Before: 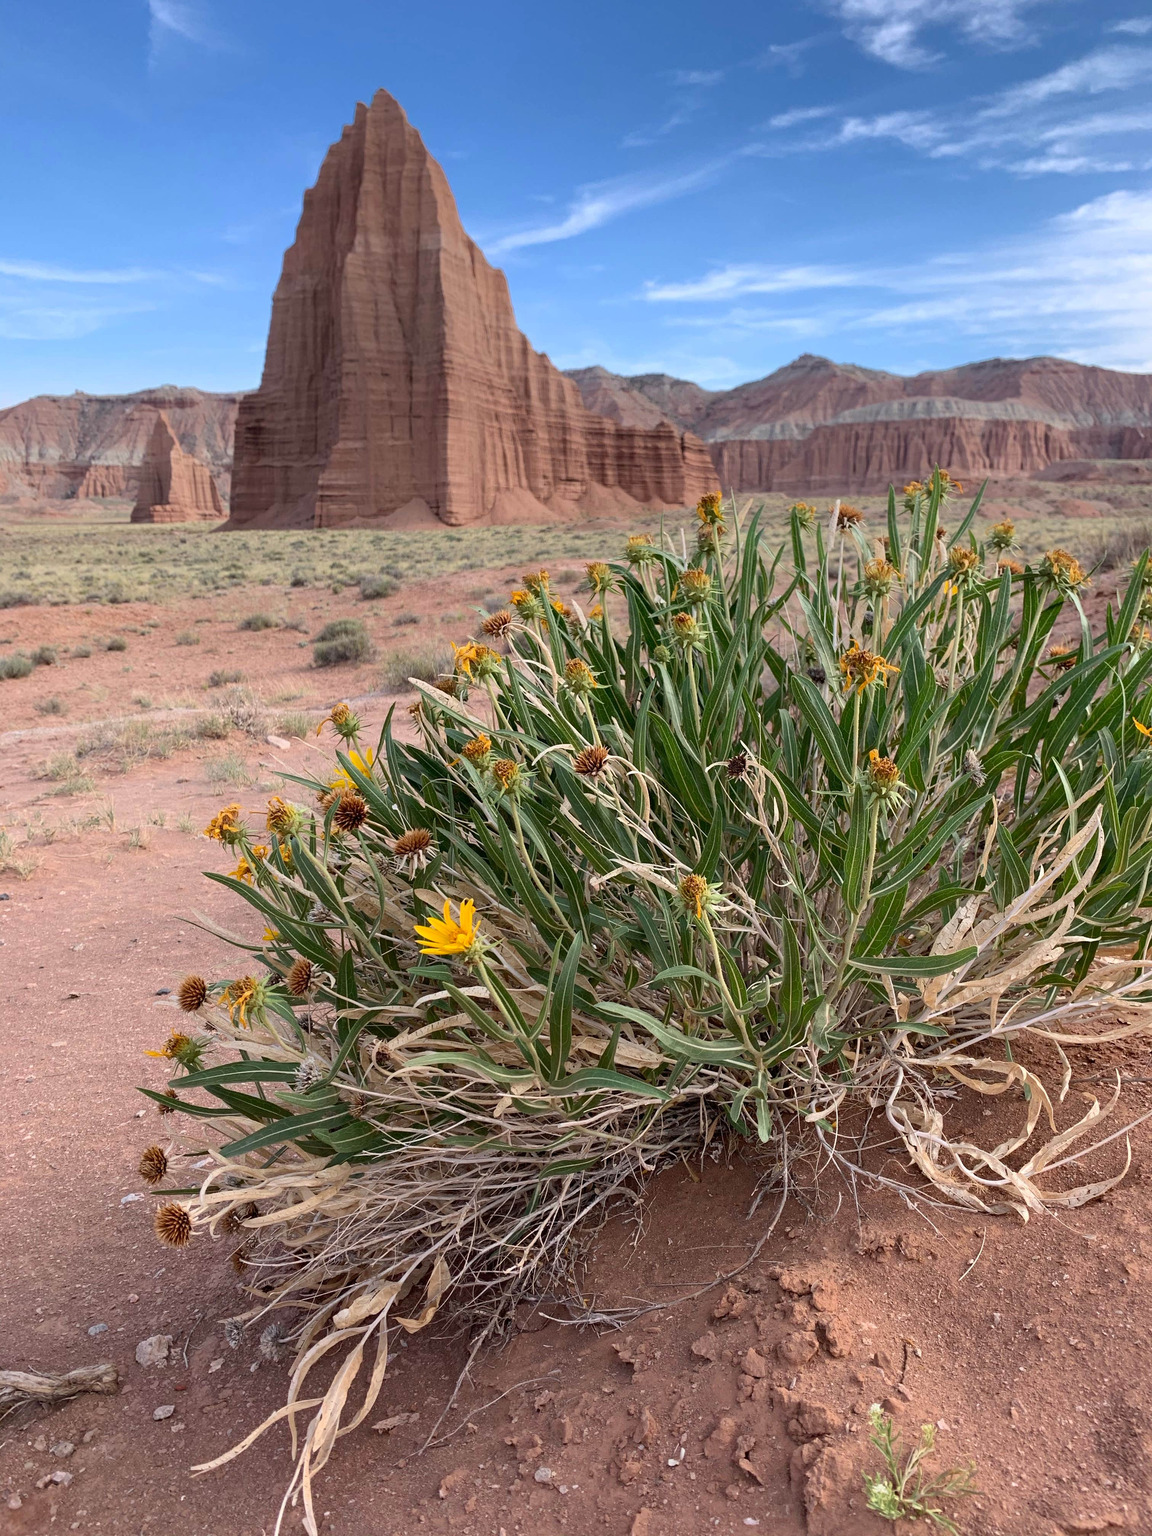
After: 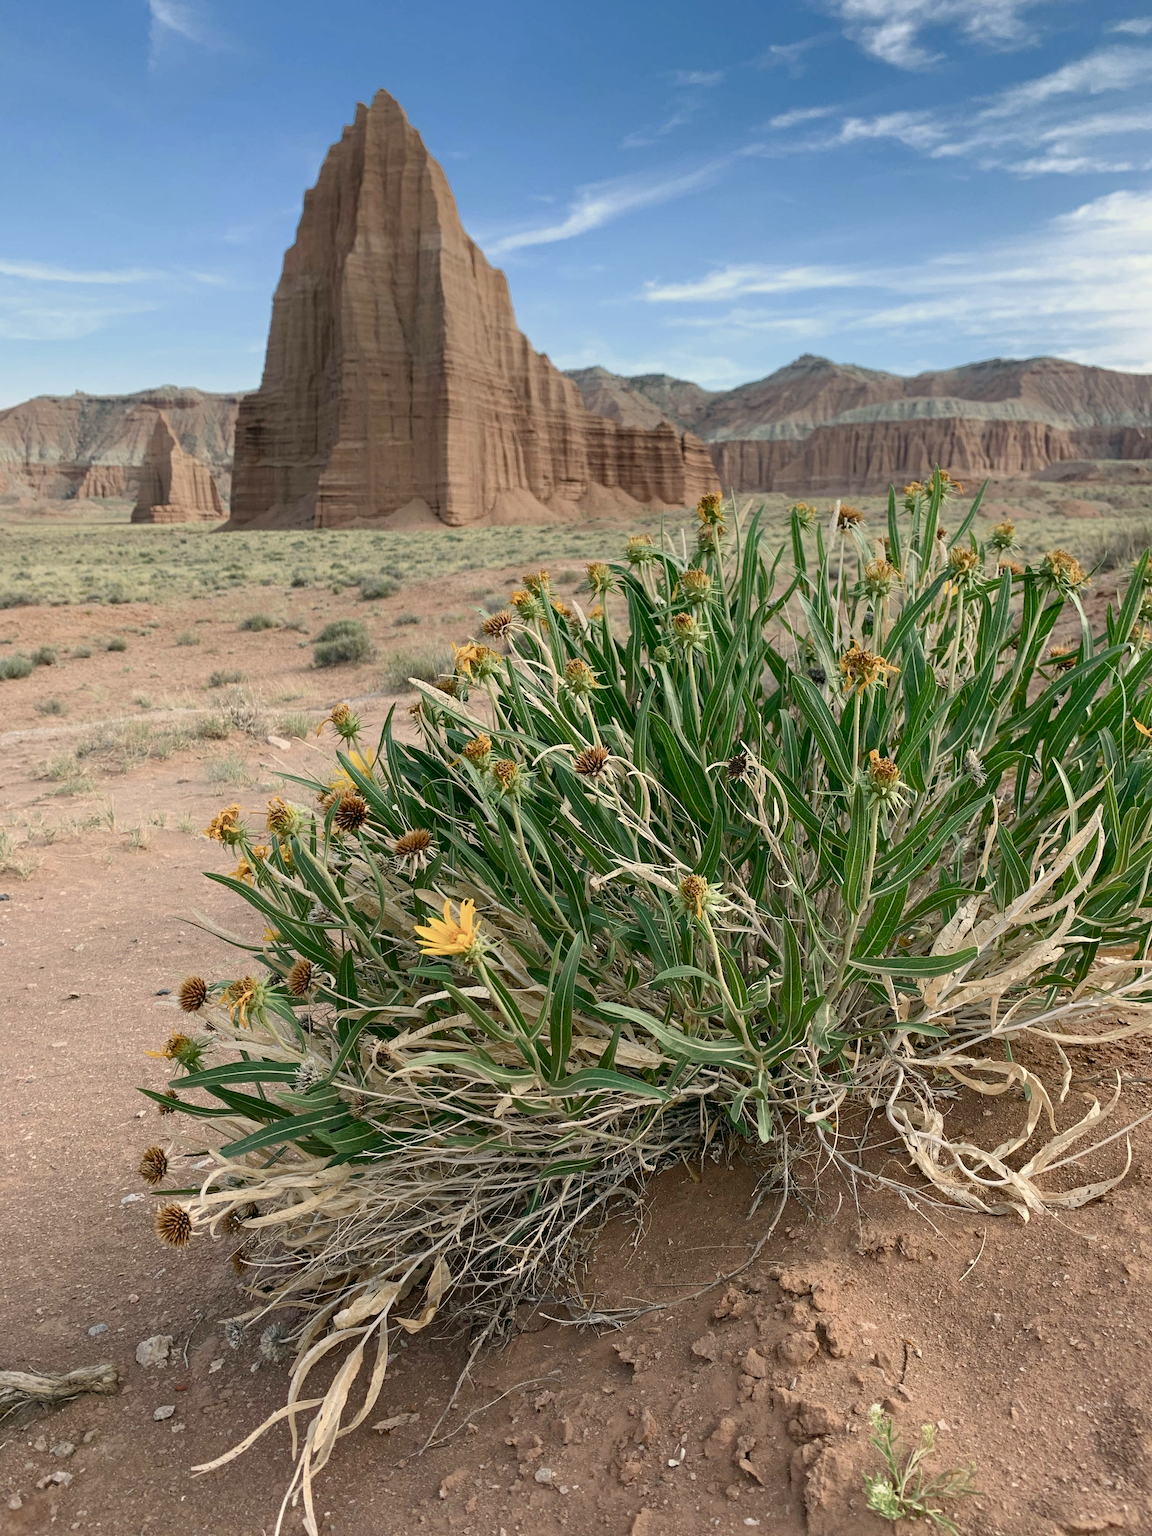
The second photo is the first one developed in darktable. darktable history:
tone equalizer: -8 EV 0.073 EV, edges refinement/feathering 500, mask exposure compensation -1.57 EV, preserve details no
color correction: highlights a* -0.347, highlights b* 9.24, shadows a* -9.51, shadows b* 1.02
color balance rgb: perceptual saturation grading › global saturation -10.402%, perceptual saturation grading › highlights -26.802%, perceptual saturation grading › shadows 21.891%
